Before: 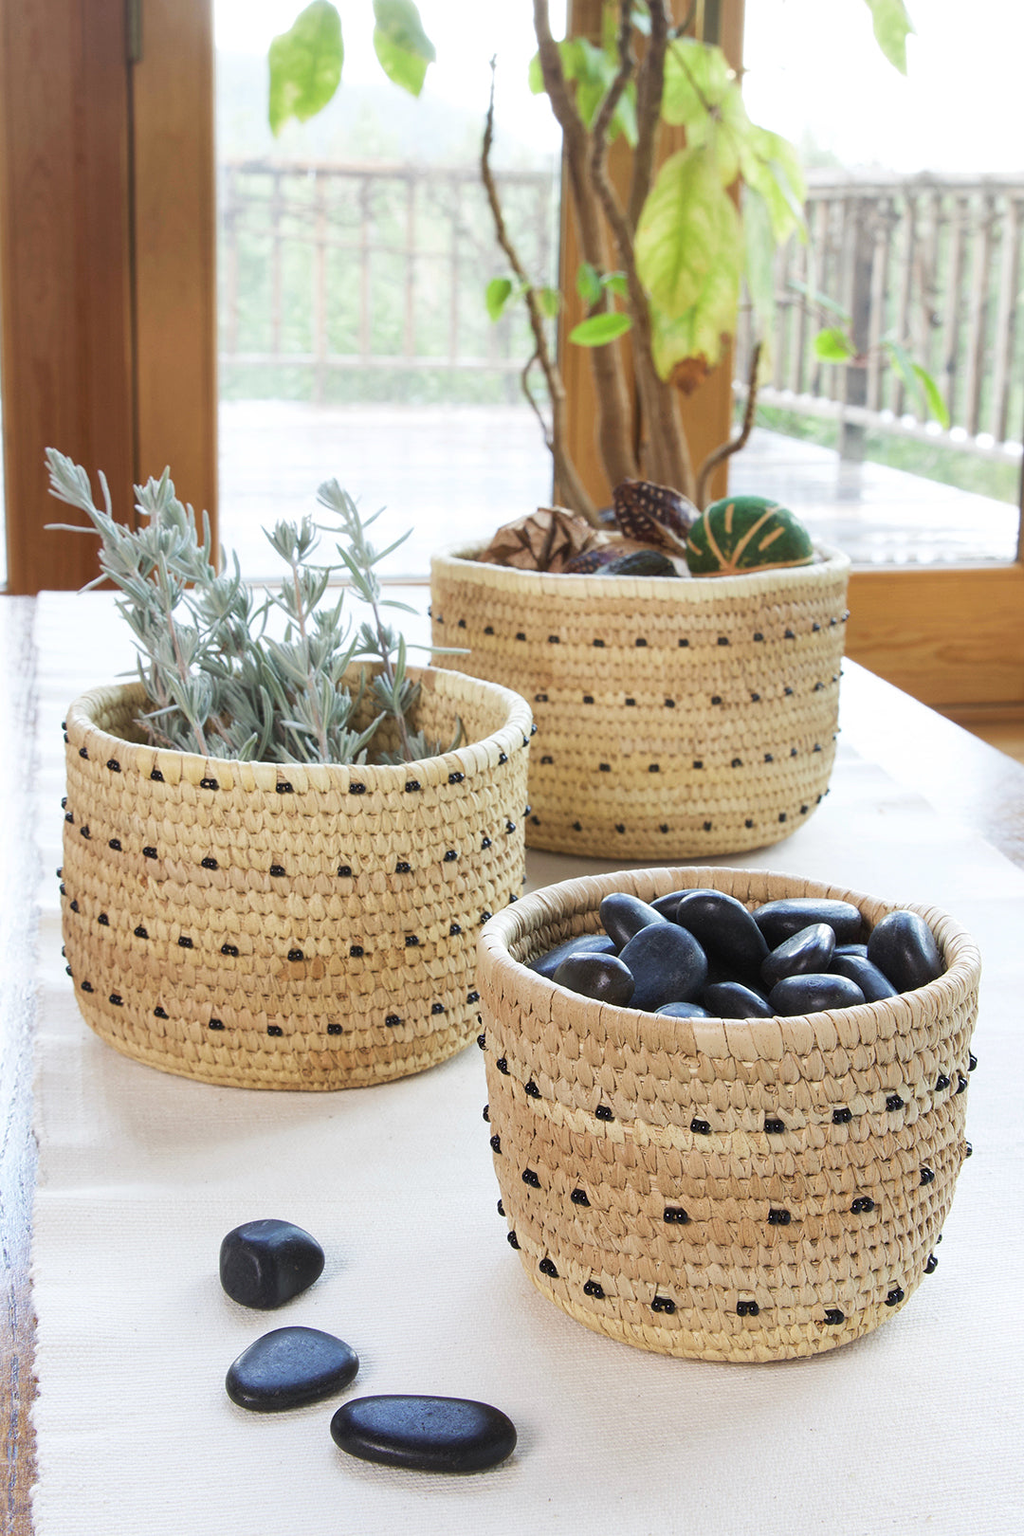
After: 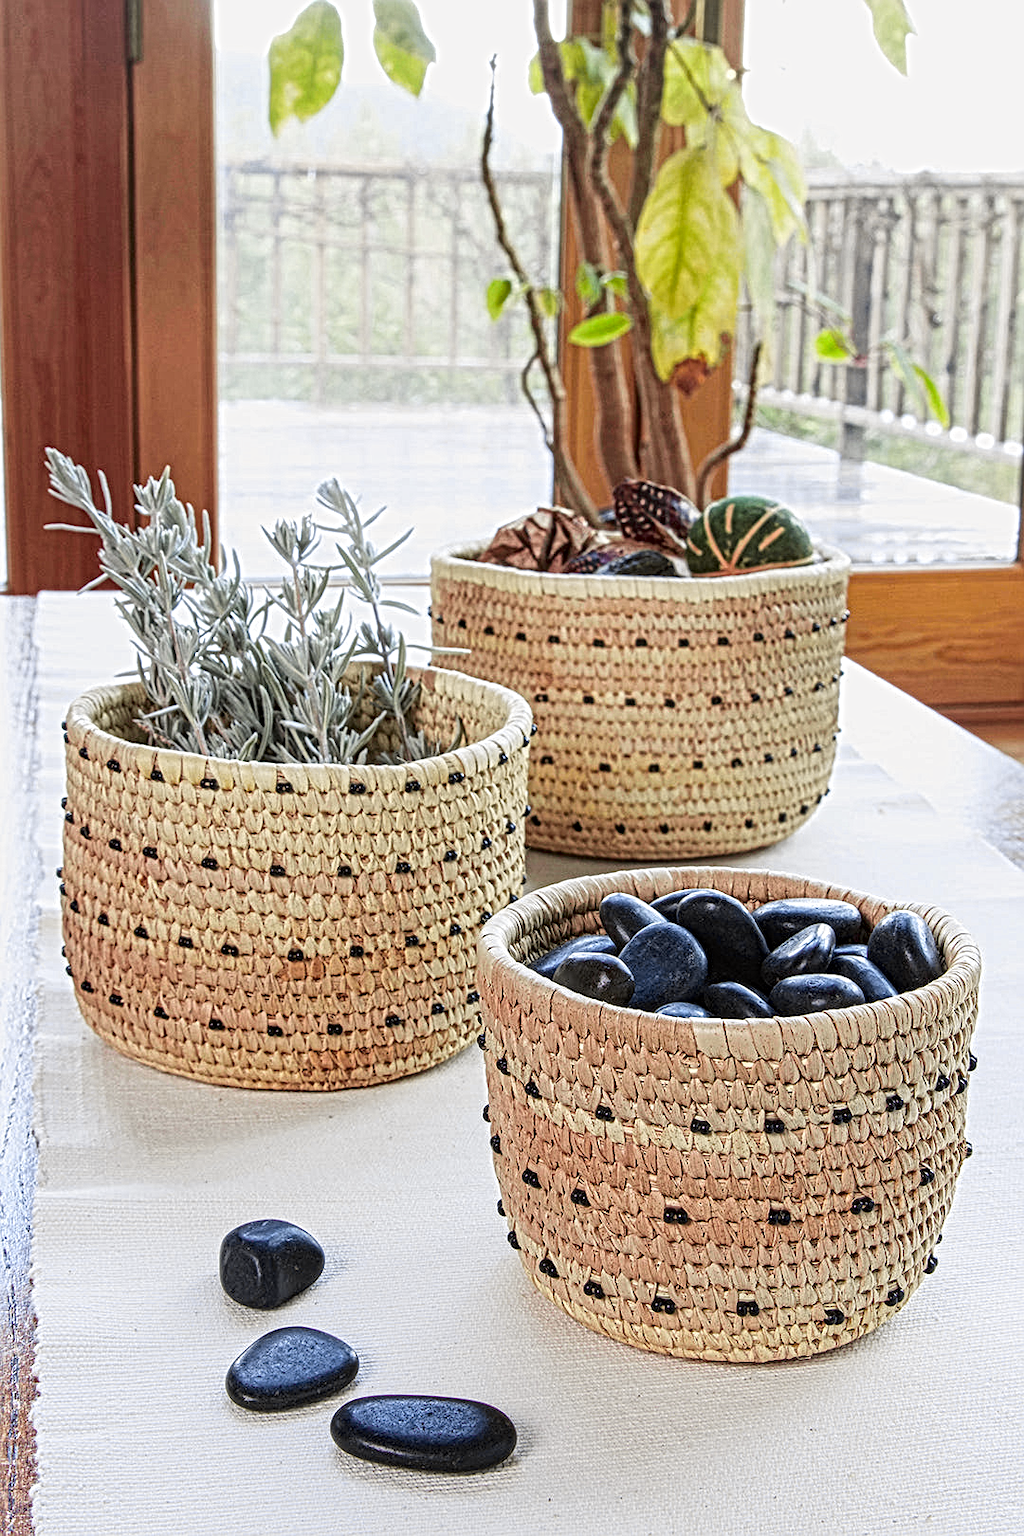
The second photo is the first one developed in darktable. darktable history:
local contrast: mode bilateral grid, contrast 21, coarseness 3, detail 298%, midtone range 0.2
tone curve: curves: ch0 [(0, 0) (0.087, 0.054) (0.281, 0.245) (0.532, 0.514) (0.835, 0.818) (0.994, 0.955)]; ch1 [(0, 0) (0.27, 0.195) (0.406, 0.435) (0.452, 0.474) (0.495, 0.5) (0.514, 0.508) (0.537, 0.556) (0.654, 0.689) (1, 1)]; ch2 [(0, 0) (0.269, 0.299) (0.459, 0.441) (0.498, 0.499) (0.523, 0.52) (0.551, 0.549) (0.633, 0.625) (0.659, 0.681) (0.718, 0.764) (1, 1)], color space Lab, independent channels, preserve colors none
